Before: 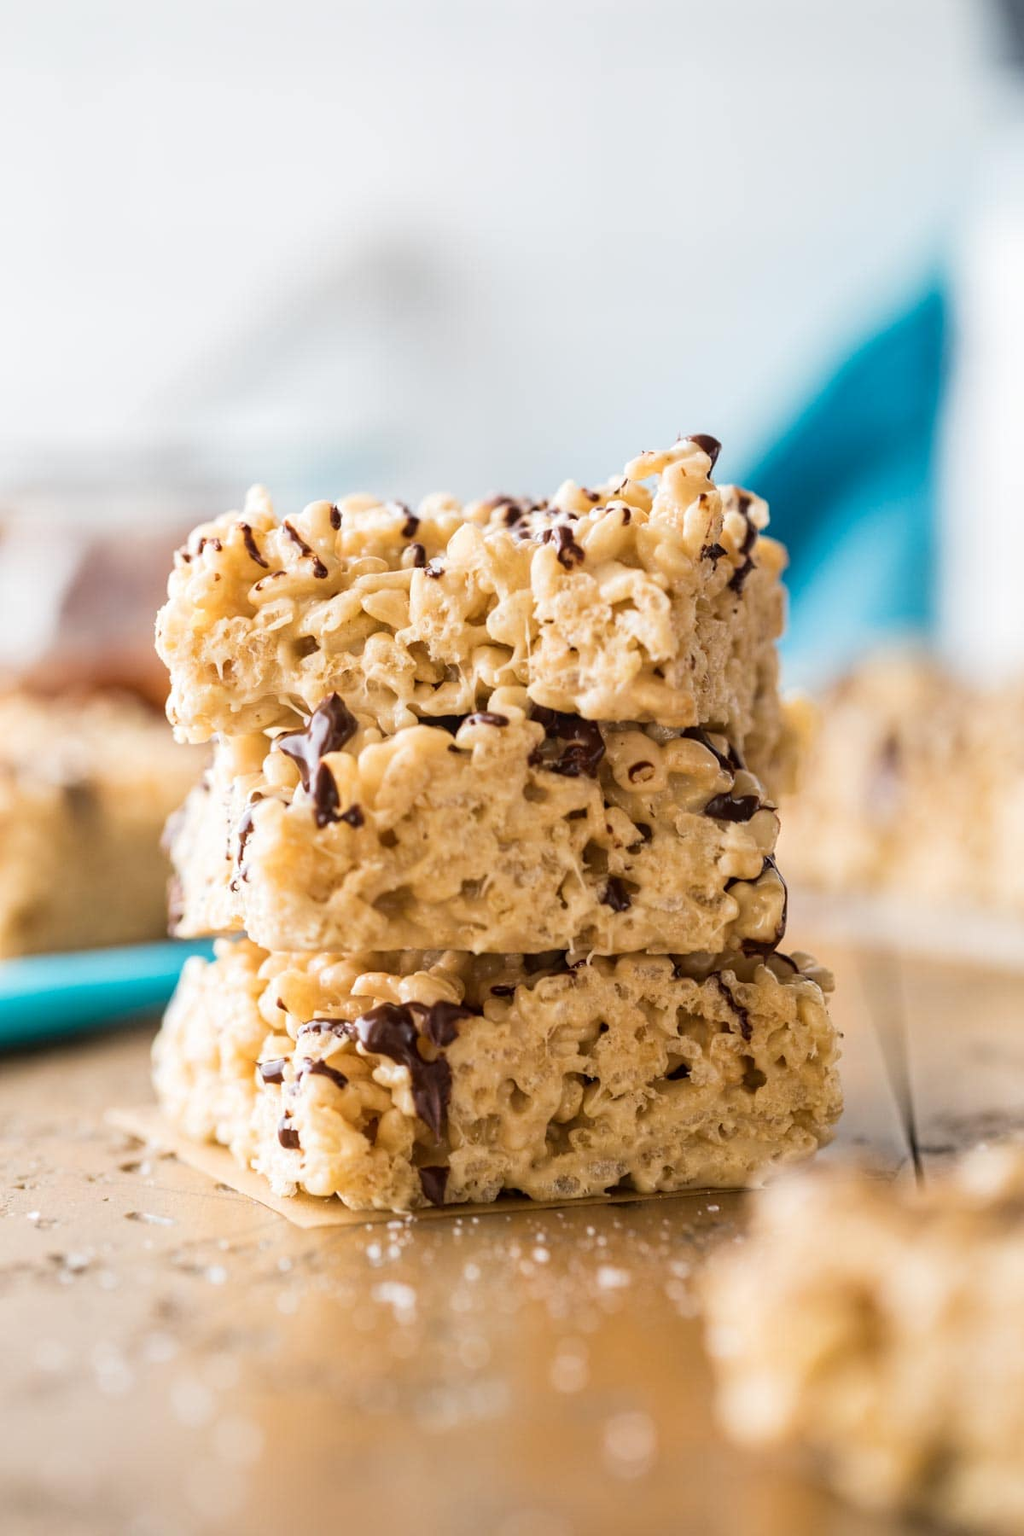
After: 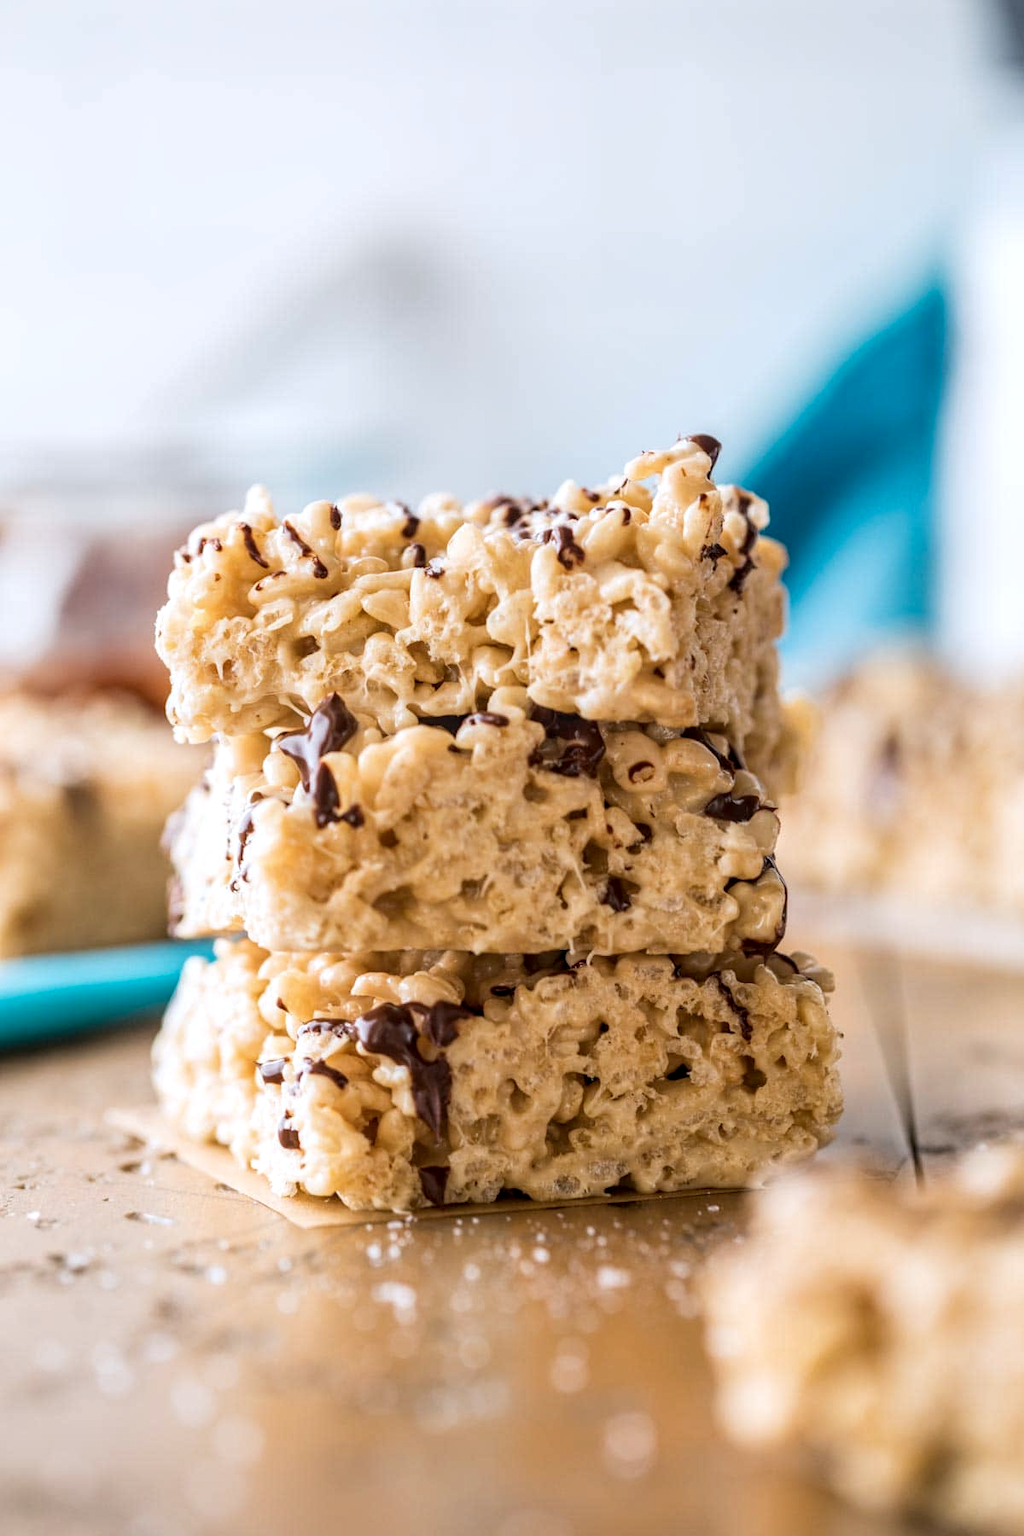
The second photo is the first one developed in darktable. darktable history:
color correction: highlights a* -0.114, highlights b* -5.52, shadows a* -0.148, shadows b* -0.133
local contrast: on, module defaults
